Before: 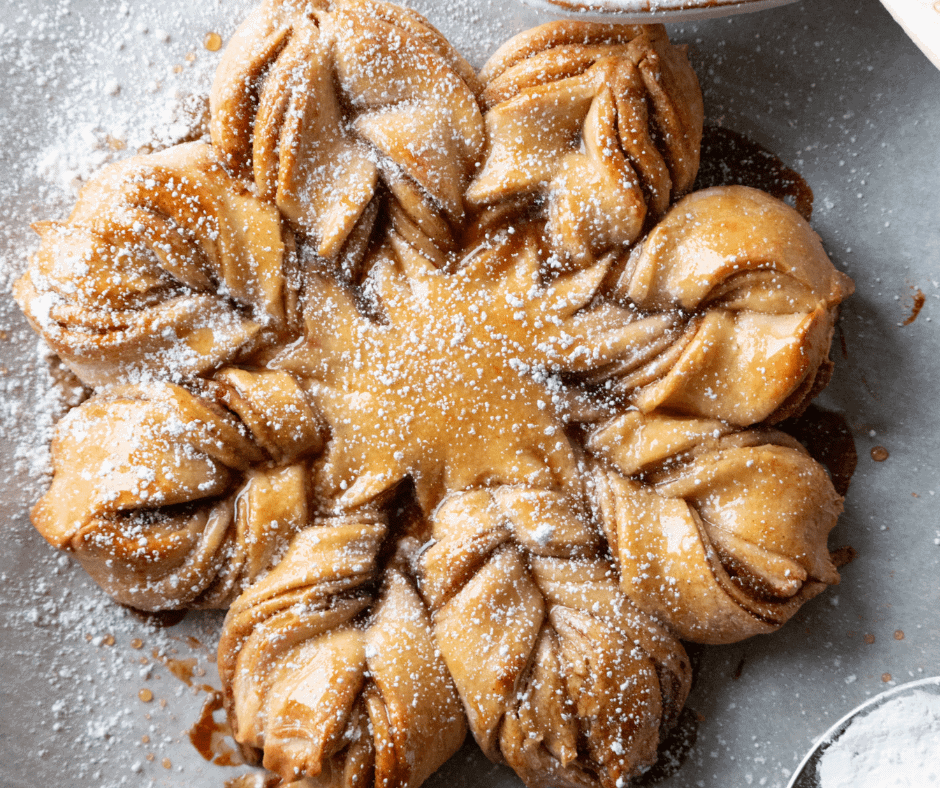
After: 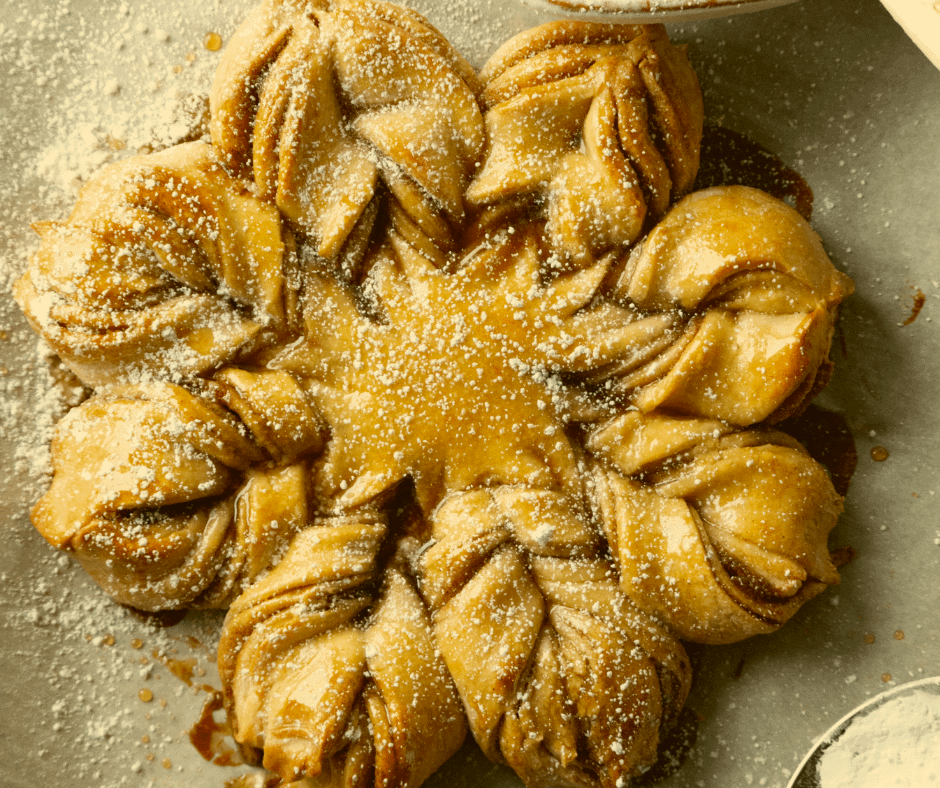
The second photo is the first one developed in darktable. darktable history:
contrast brightness saturation: contrast -0.08, brightness -0.04, saturation -0.11
color correction: highlights a* 0.162, highlights b* 29.53, shadows a* -0.162, shadows b* 21.09
